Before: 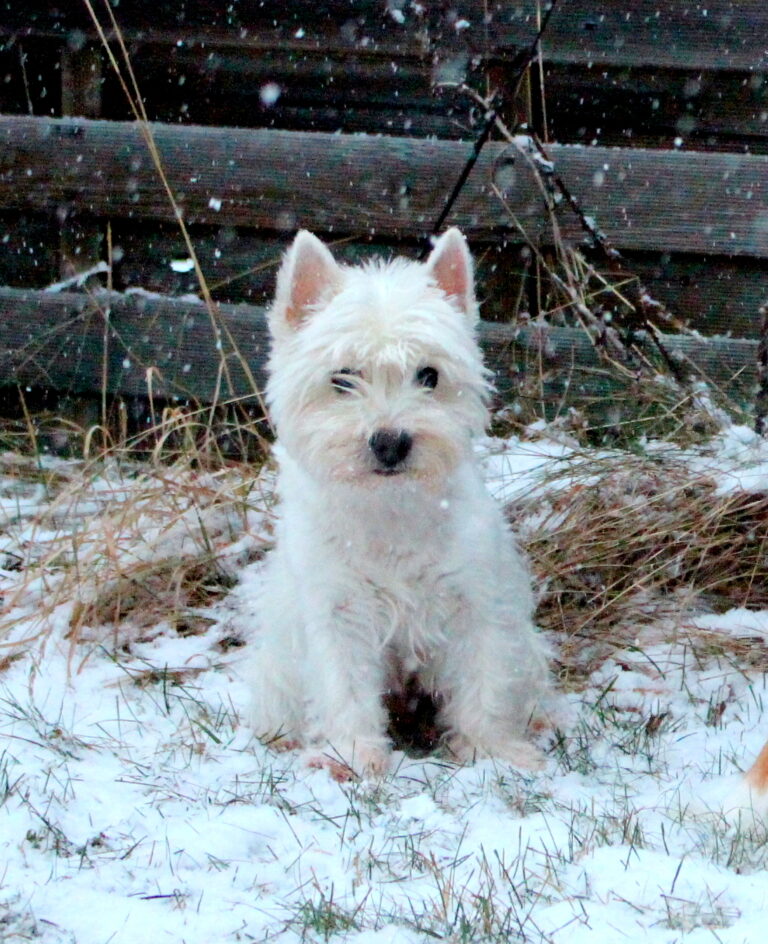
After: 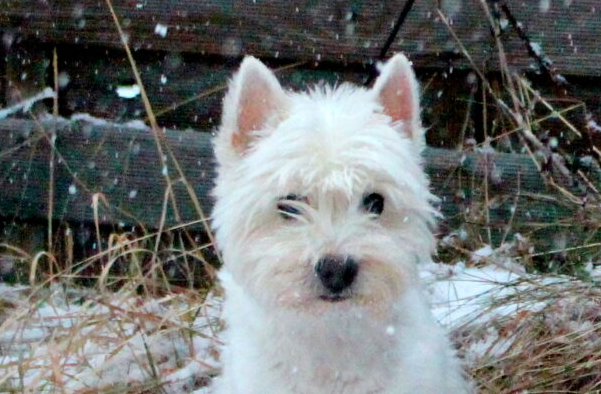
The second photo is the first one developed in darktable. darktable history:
crop: left 7.15%, top 18.513%, right 14.509%, bottom 39.646%
